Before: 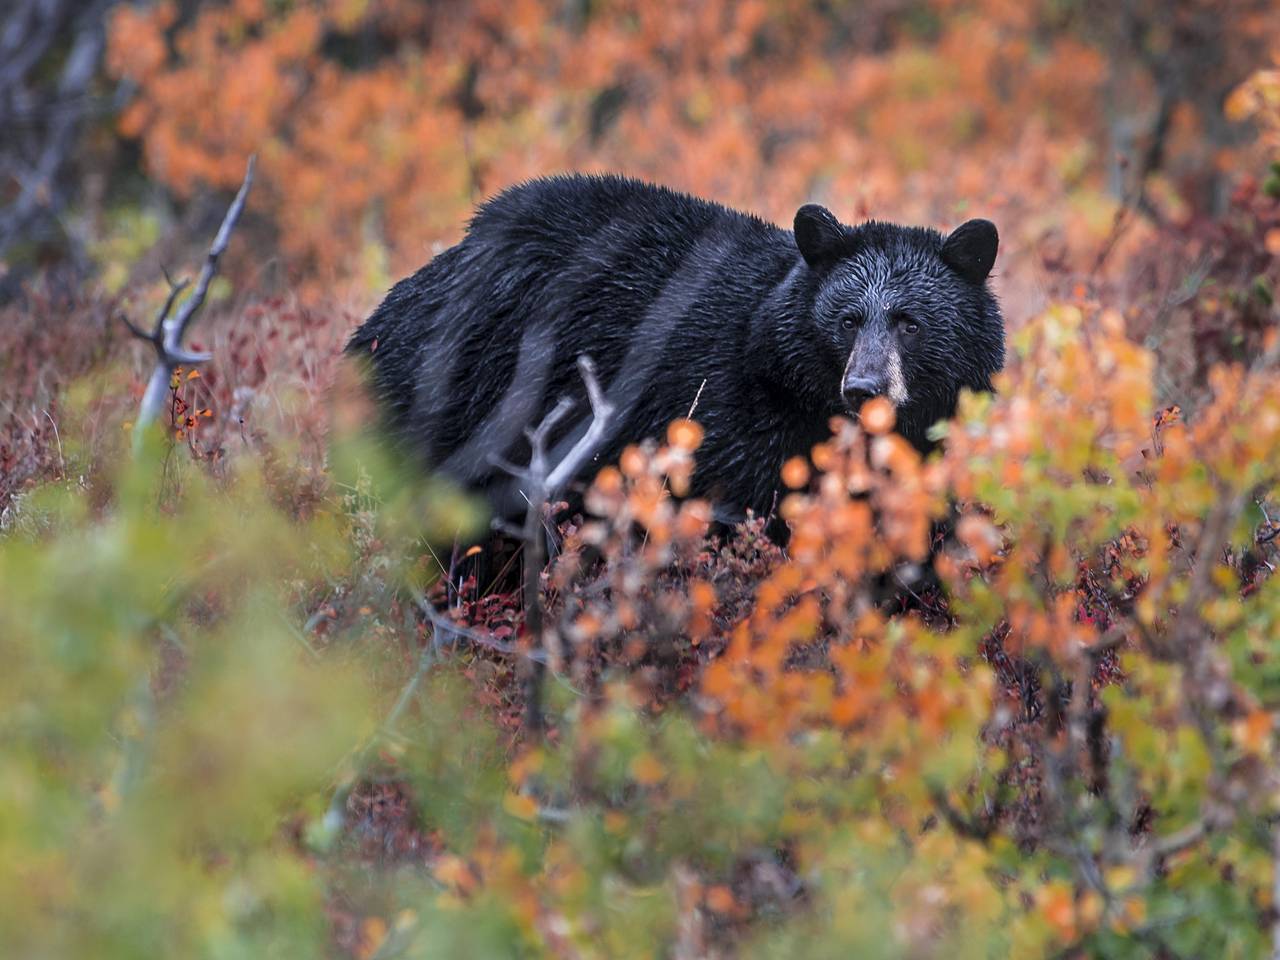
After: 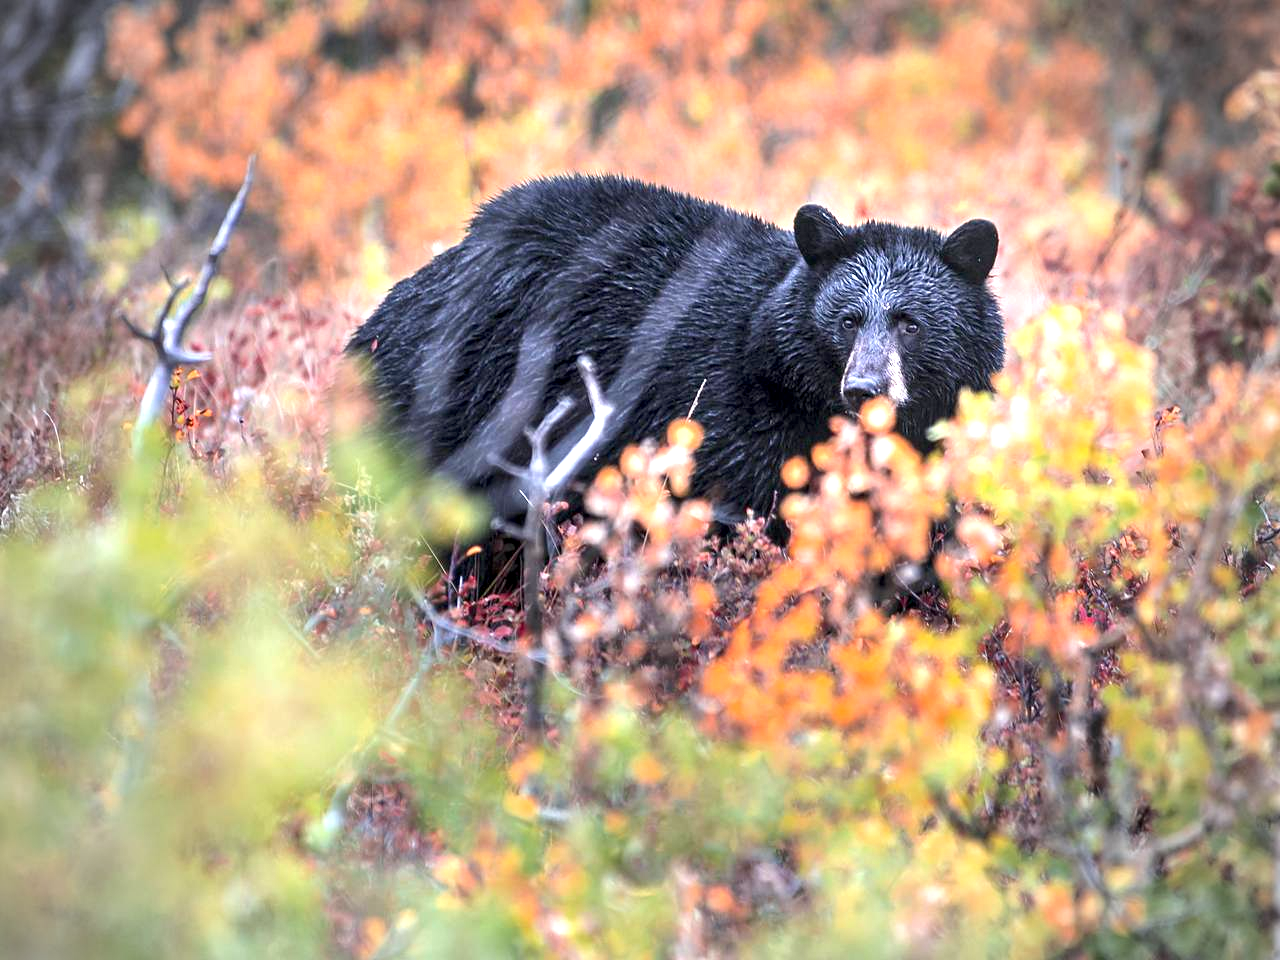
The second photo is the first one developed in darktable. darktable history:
exposure: black level correction 0.001, exposure 1.316 EV, compensate highlight preservation false
vignetting: fall-off start 71.86%
